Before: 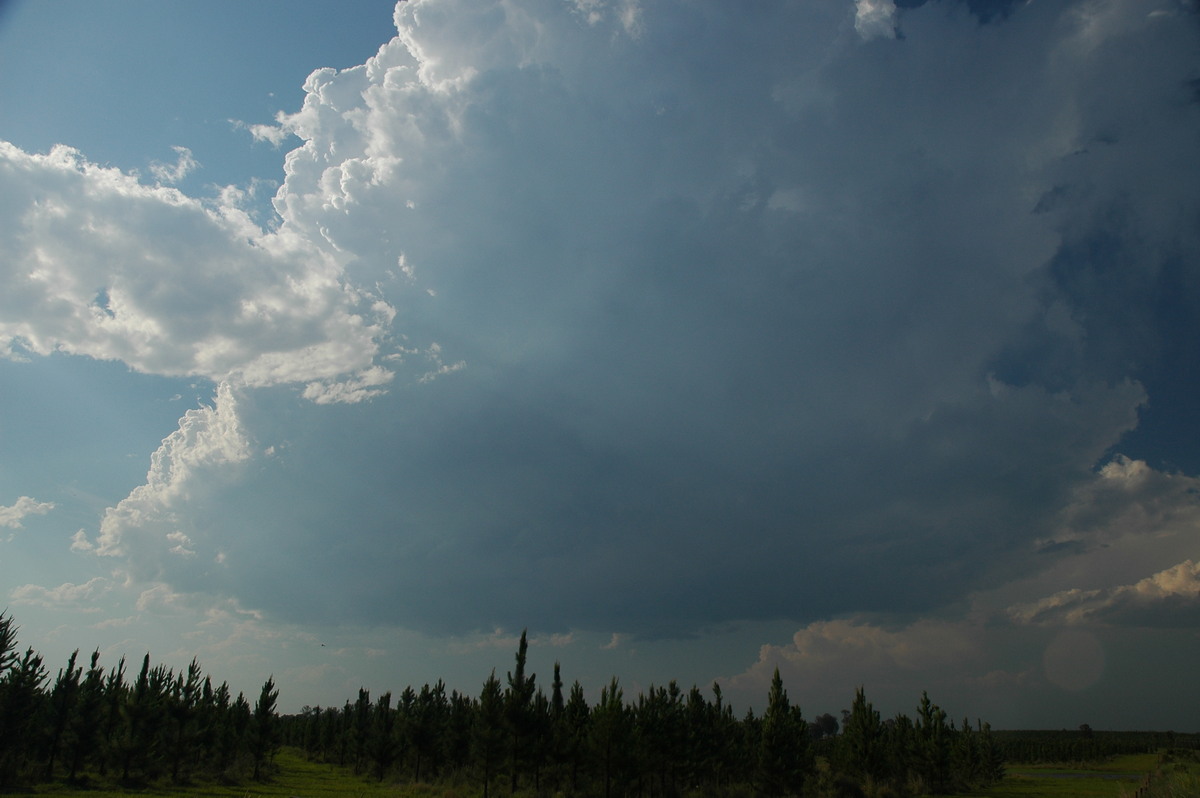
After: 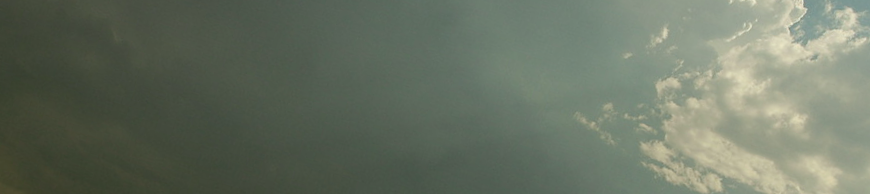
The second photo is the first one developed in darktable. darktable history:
crop and rotate: angle 16.12°, top 30.835%, bottom 35.653%
color correction: highlights a* -1.43, highlights b* 10.12, shadows a* 0.395, shadows b* 19.35
shadows and highlights: shadows -10, white point adjustment 1.5, highlights 10
